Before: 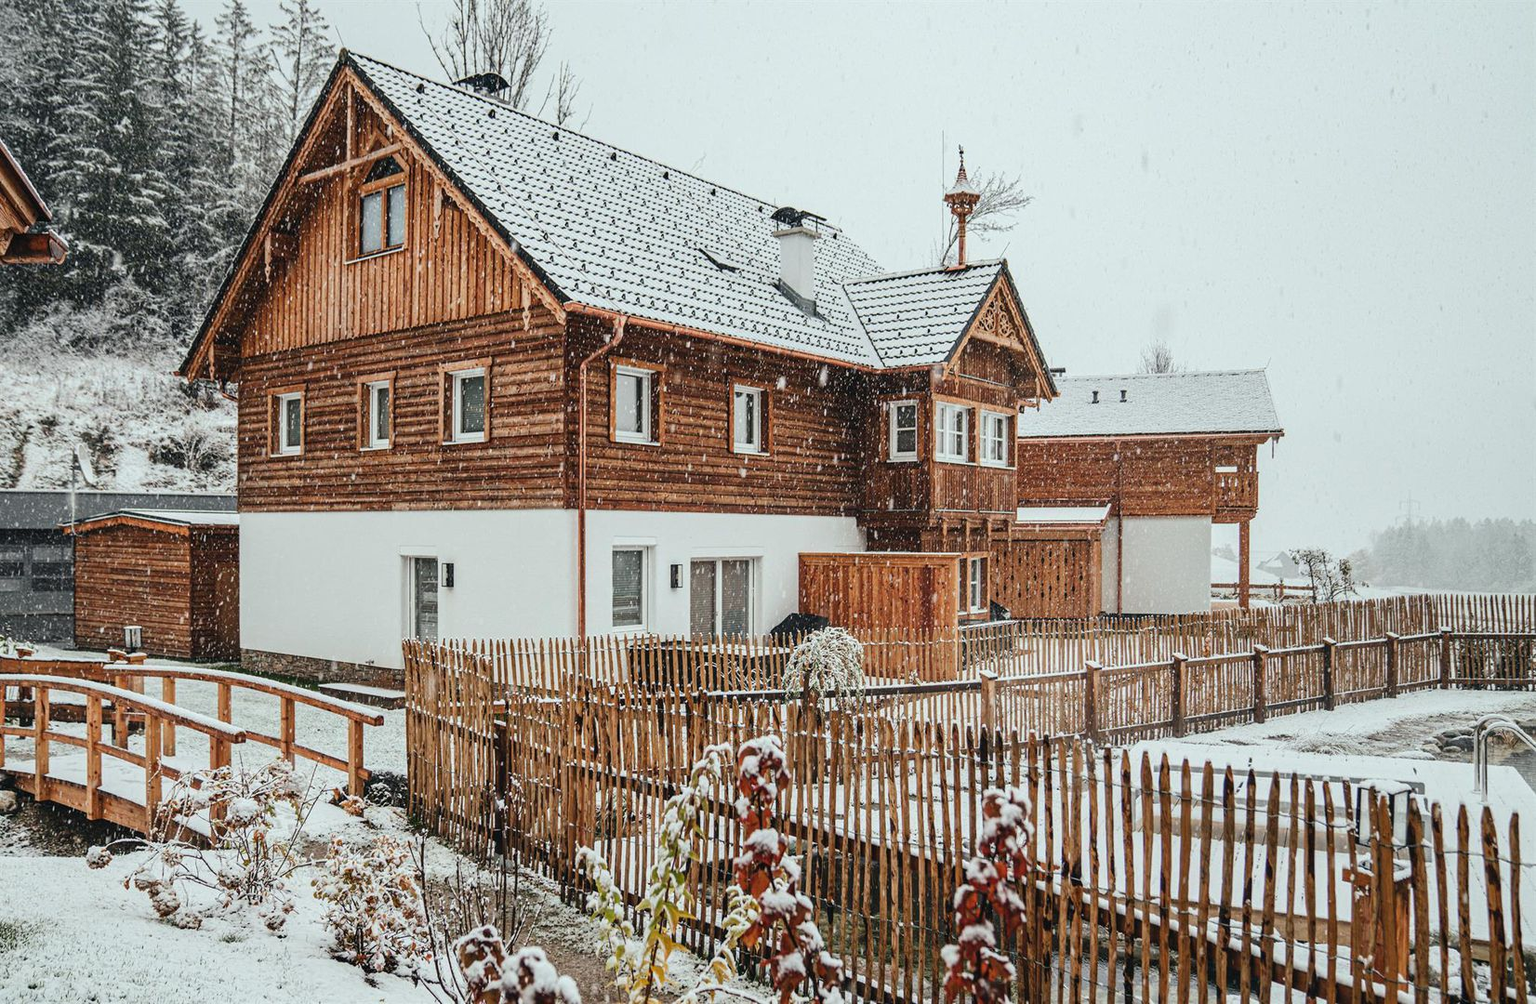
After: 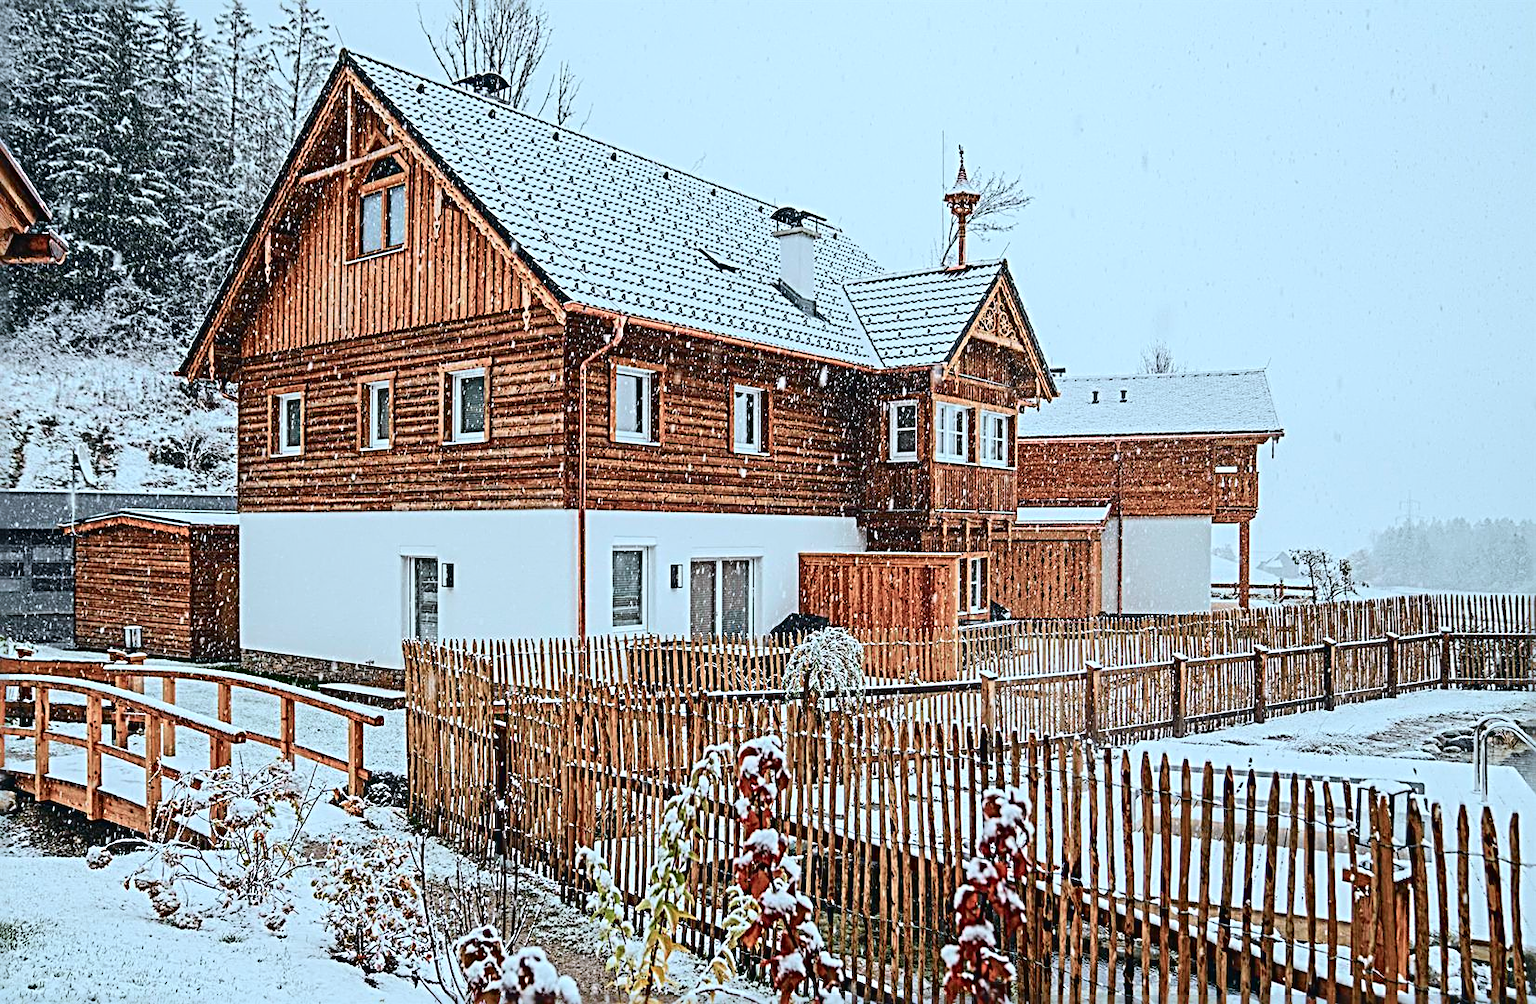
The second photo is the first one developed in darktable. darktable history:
tone curve: curves: ch0 [(0, 0.021) (0.049, 0.044) (0.152, 0.14) (0.328, 0.357) (0.473, 0.529) (0.641, 0.705) (0.868, 0.887) (1, 0.969)]; ch1 [(0, 0) (0.322, 0.328) (0.43, 0.425) (0.474, 0.466) (0.502, 0.503) (0.522, 0.526) (0.564, 0.591) (0.602, 0.632) (0.677, 0.701) (0.859, 0.885) (1, 1)]; ch2 [(0, 0) (0.33, 0.301) (0.447, 0.44) (0.502, 0.505) (0.535, 0.554) (0.565, 0.598) (0.618, 0.629) (1, 1)], color space Lab, independent channels, preserve colors none
color calibration: x 0.37, y 0.382, temperature 4313.32 K
sharpen: radius 3.69, amount 0.928
